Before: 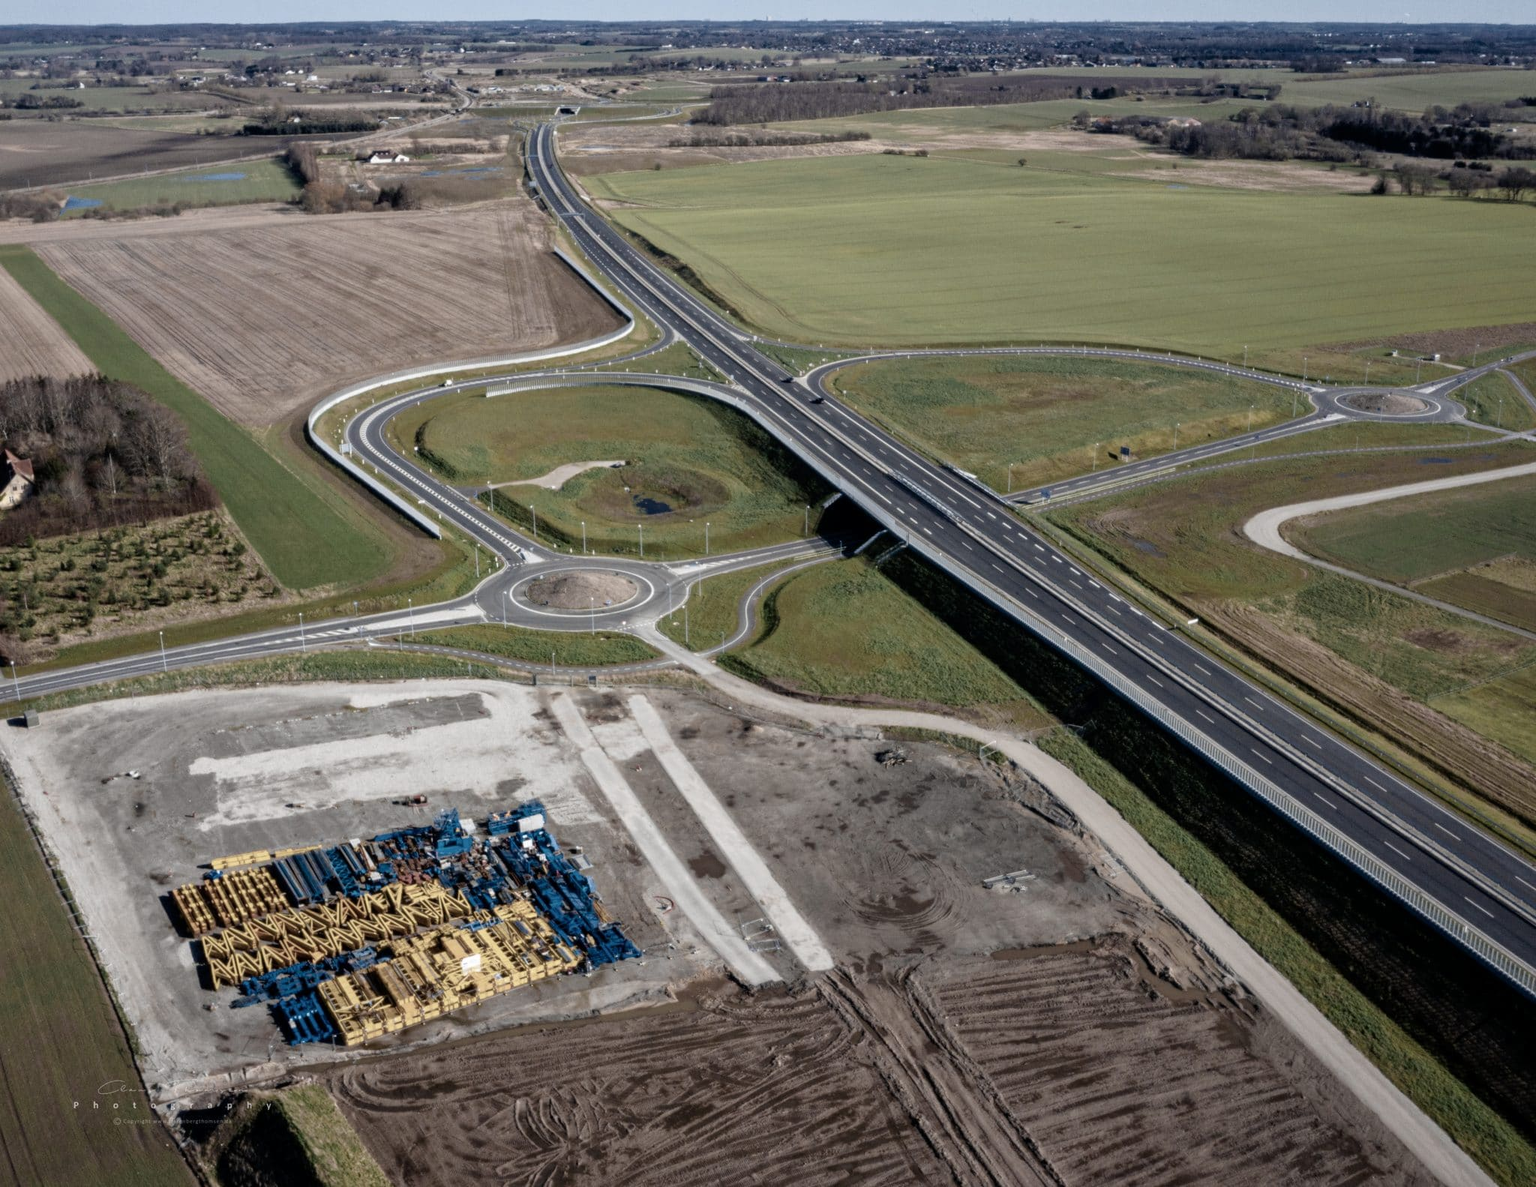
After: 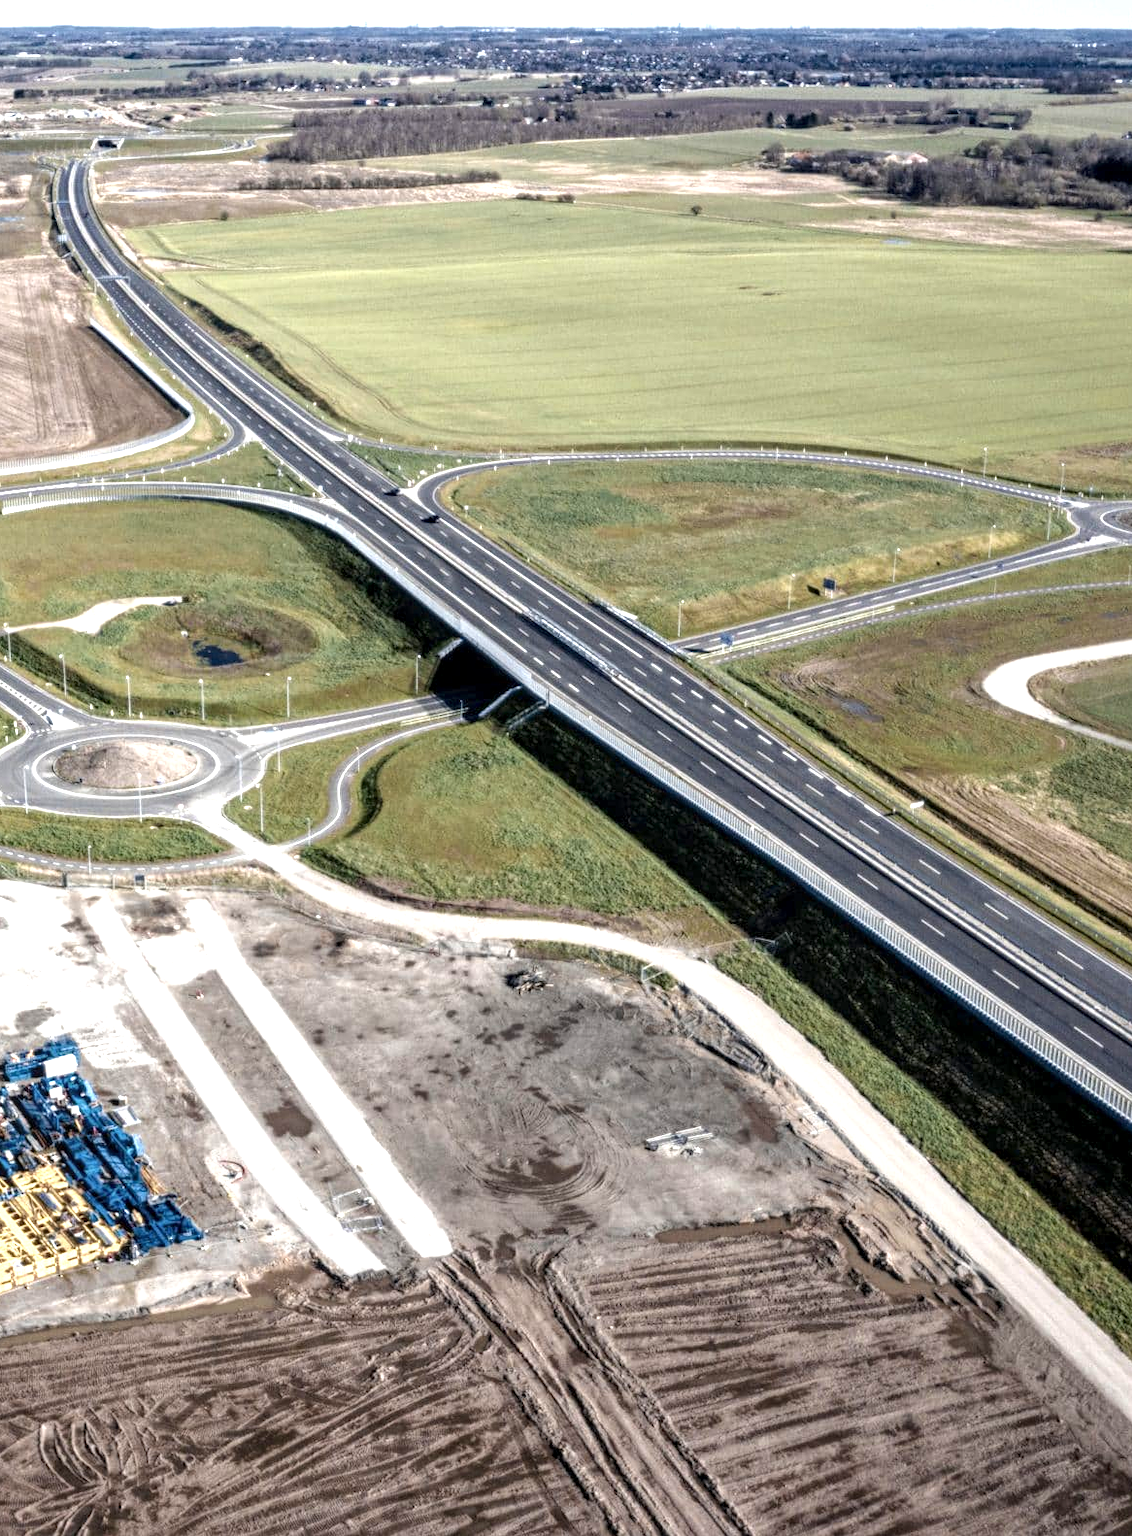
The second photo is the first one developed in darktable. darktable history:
crop: left 31.543%, top 0.008%, right 11.483%
local contrast: detail 130%
exposure: black level correction 0, exposure 1.2 EV, compensate highlight preservation false
